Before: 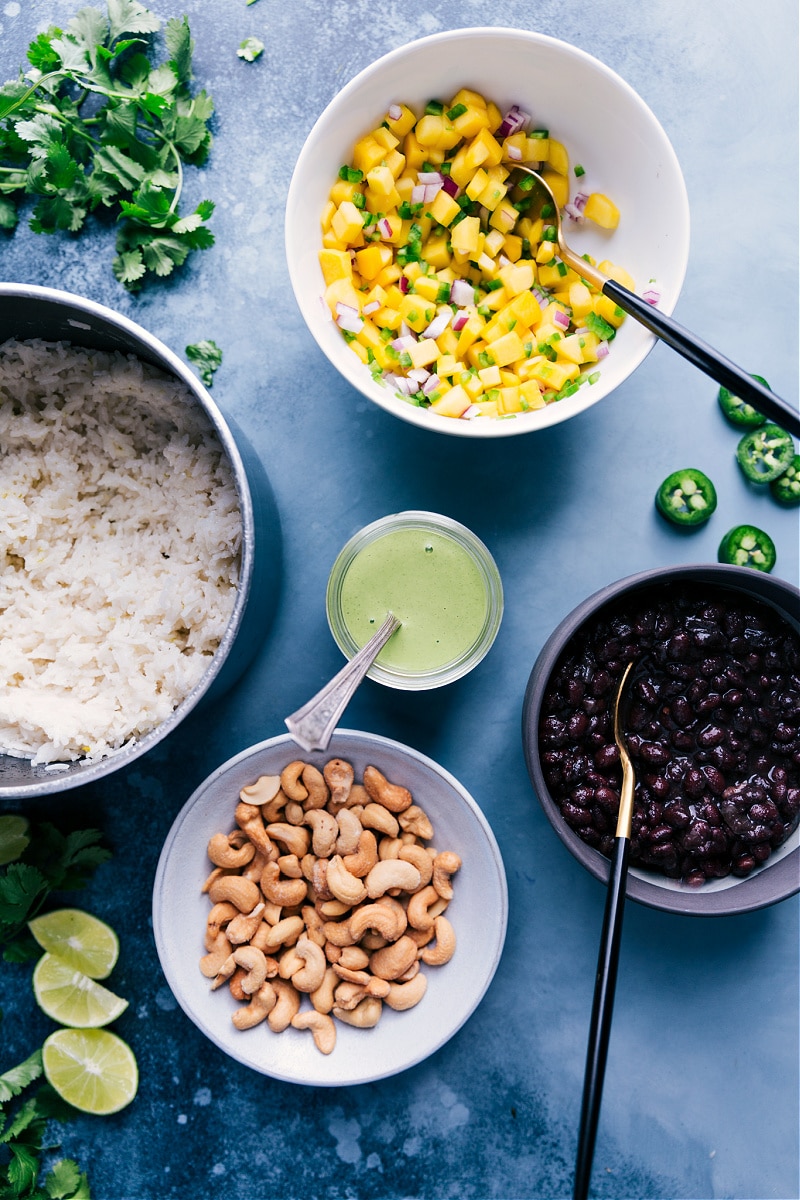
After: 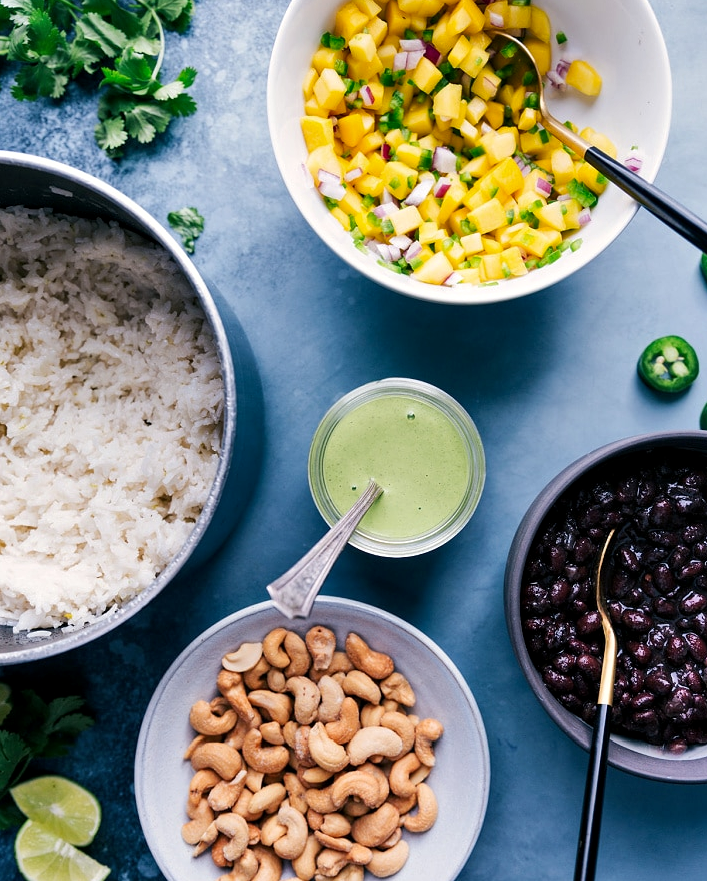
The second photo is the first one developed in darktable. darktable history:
local contrast: highlights 101%, shadows 100%, detail 119%, midtone range 0.2
crop and rotate: left 2.308%, top 11.157%, right 9.234%, bottom 15.348%
shadows and highlights: low approximation 0.01, soften with gaussian
tone curve: curves: ch0 [(0, 0) (0.003, 0.003) (0.011, 0.011) (0.025, 0.025) (0.044, 0.044) (0.069, 0.069) (0.1, 0.099) (0.136, 0.135) (0.177, 0.176) (0.224, 0.223) (0.277, 0.275) (0.335, 0.333) (0.399, 0.396) (0.468, 0.465) (0.543, 0.545) (0.623, 0.625) (0.709, 0.71) (0.801, 0.801) (0.898, 0.898) (1, 1)], preserve colors none
